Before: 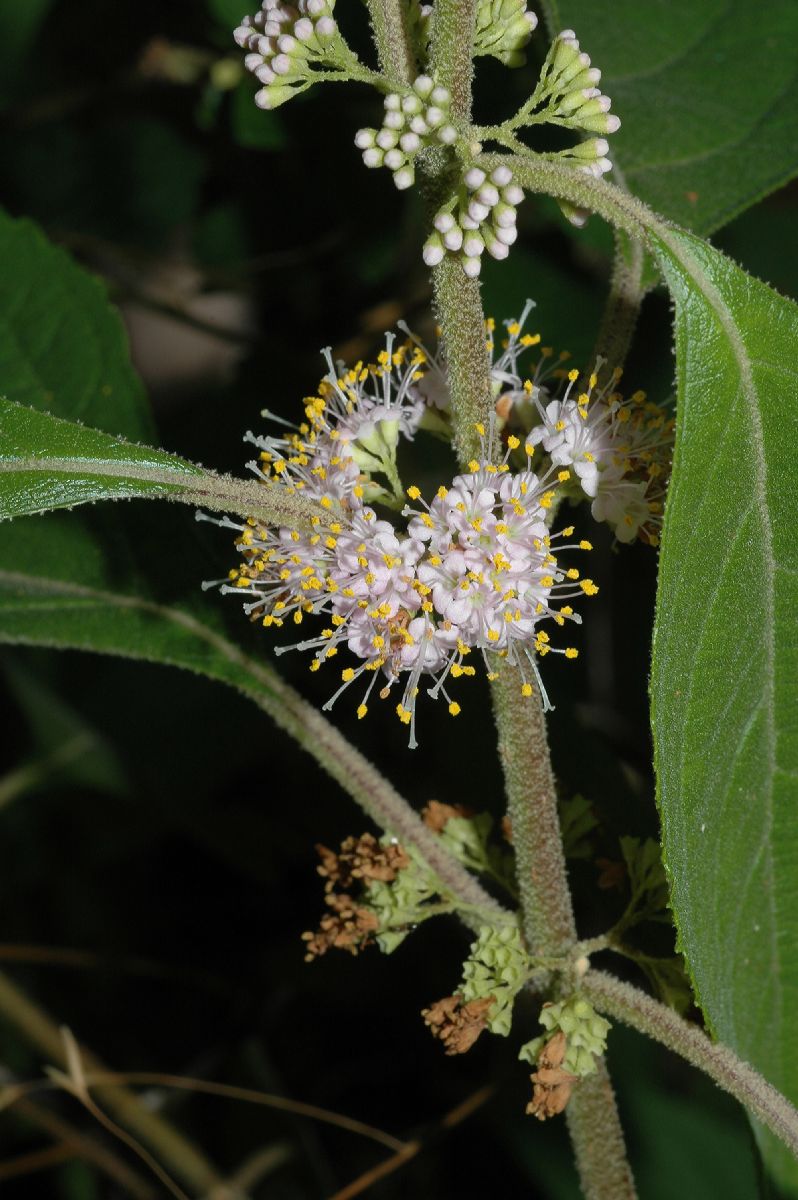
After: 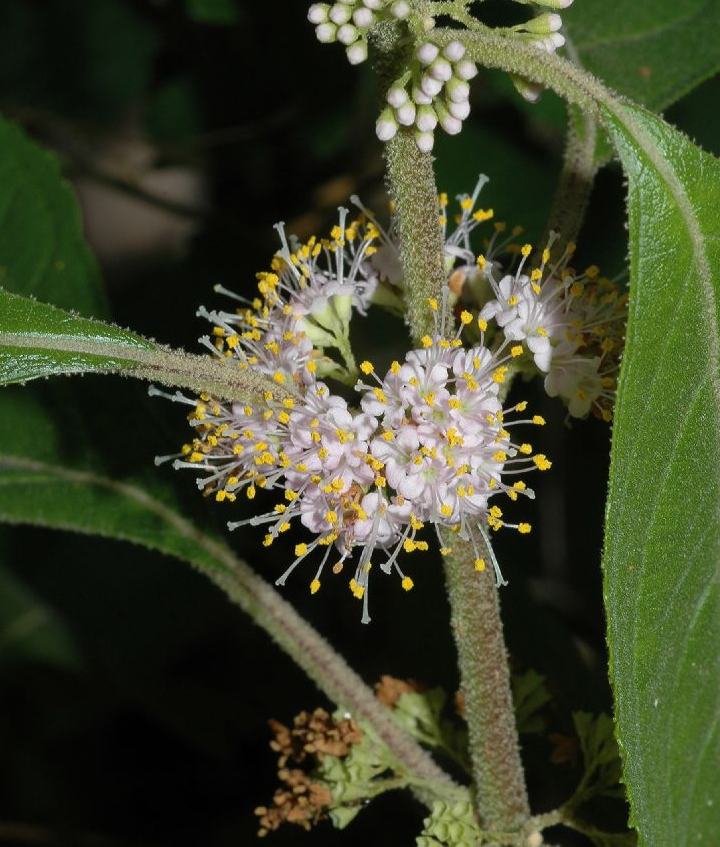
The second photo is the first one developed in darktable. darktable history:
crop: left 5.931%, top 10.424%, right 3.782%, bottom 18.957%
